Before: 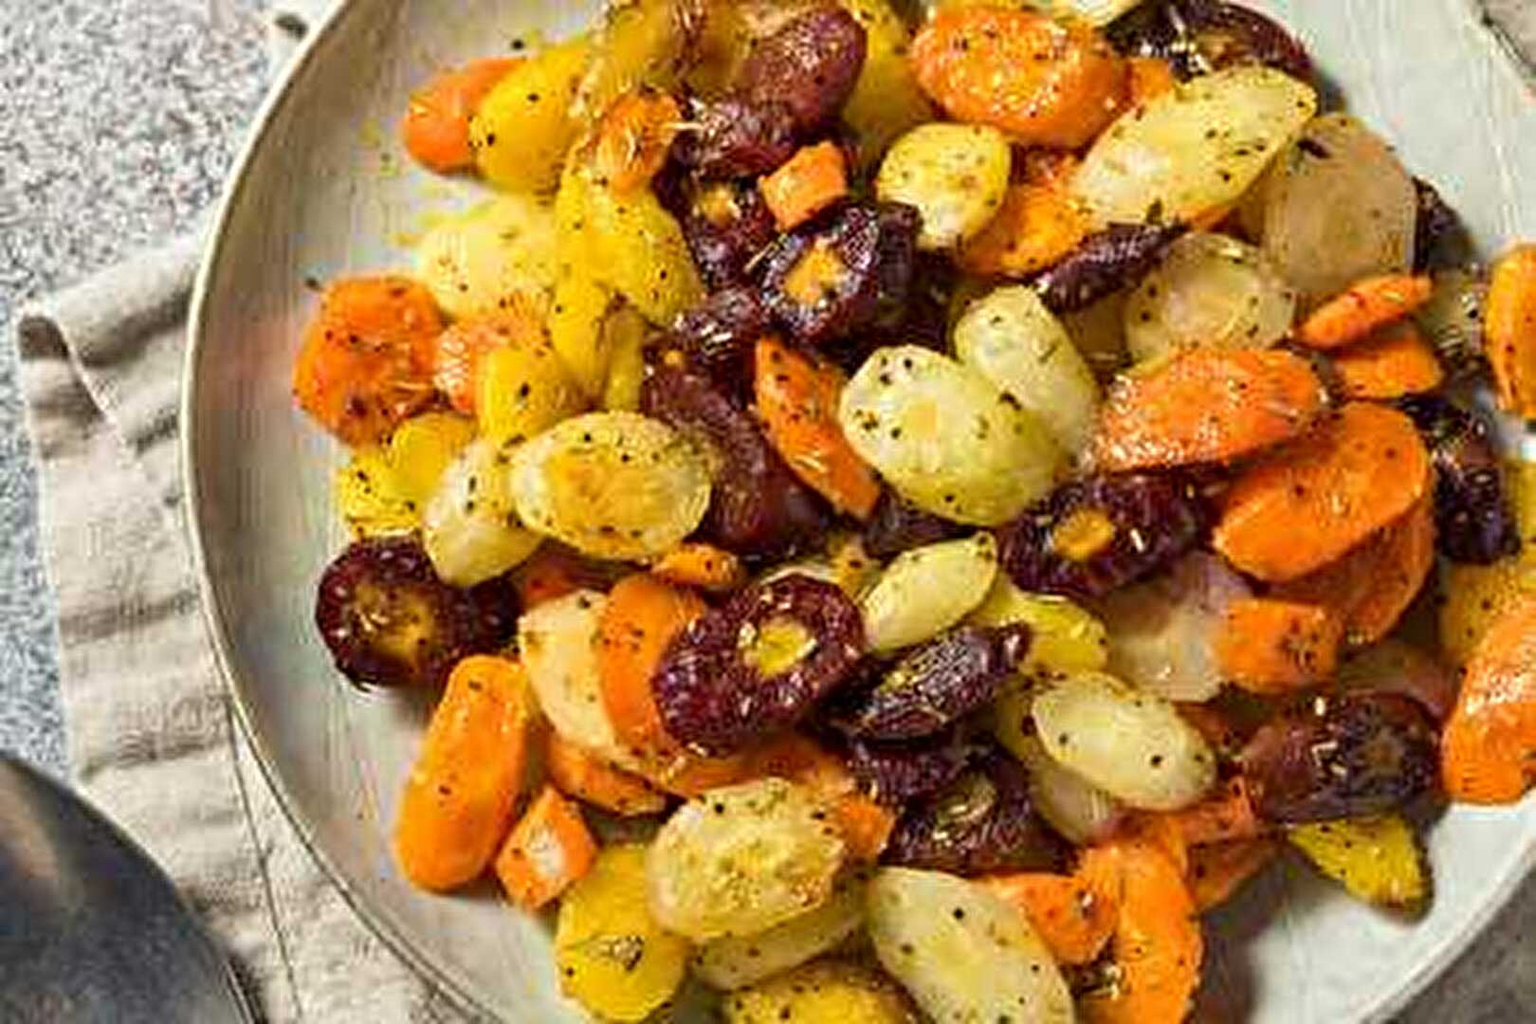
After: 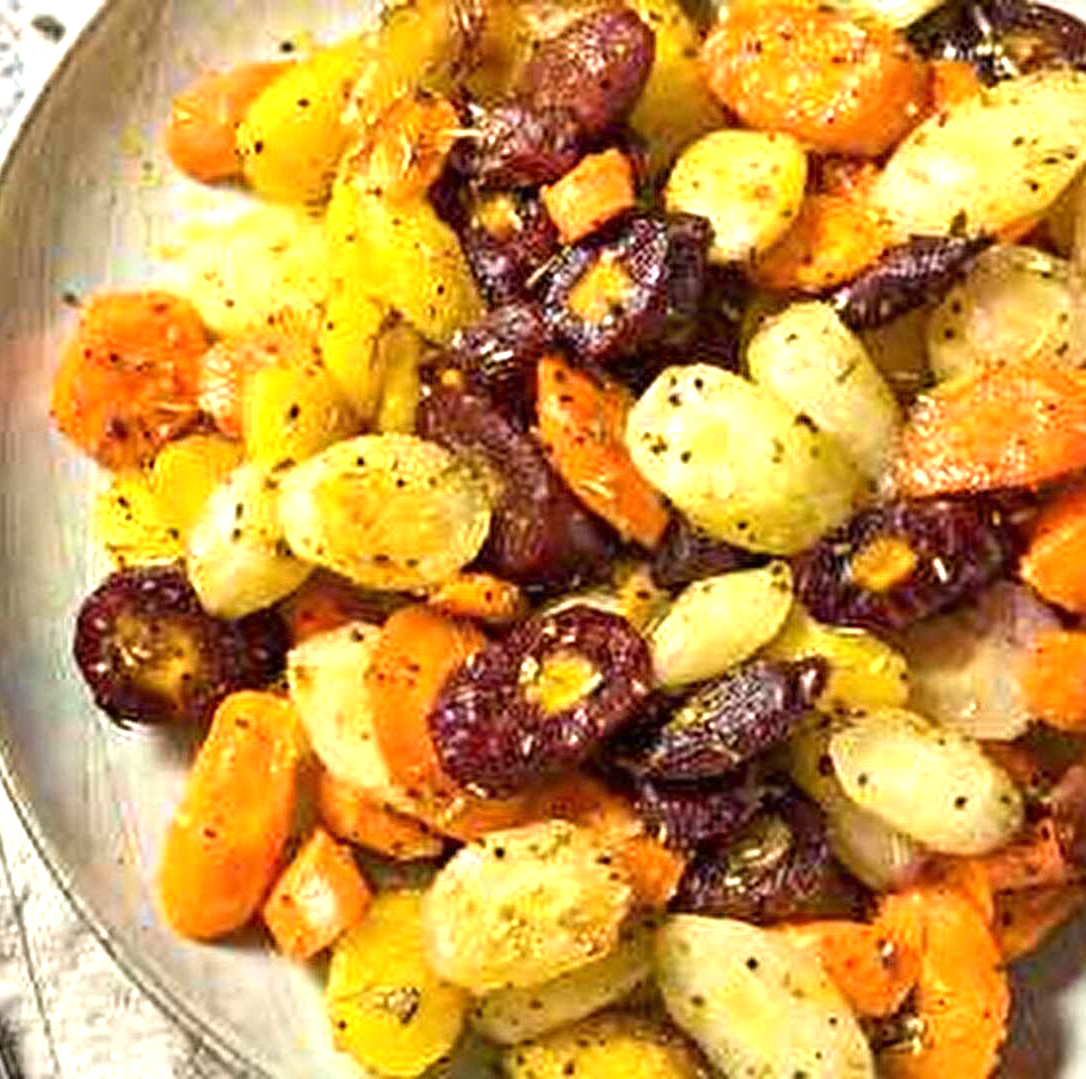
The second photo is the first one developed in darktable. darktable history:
exposure: black level correction 0, exposure 0.699 EV, compensate exposure bias true, compensate highlight preservation false
crop and rotate: left 16.002%, right 16.957%
